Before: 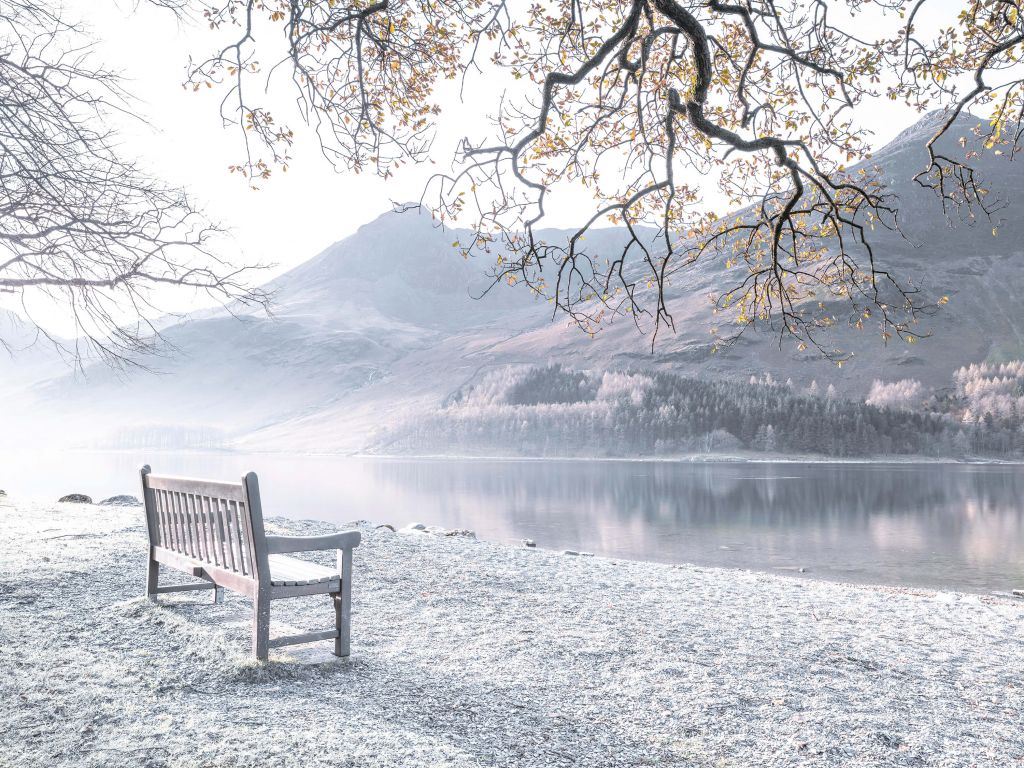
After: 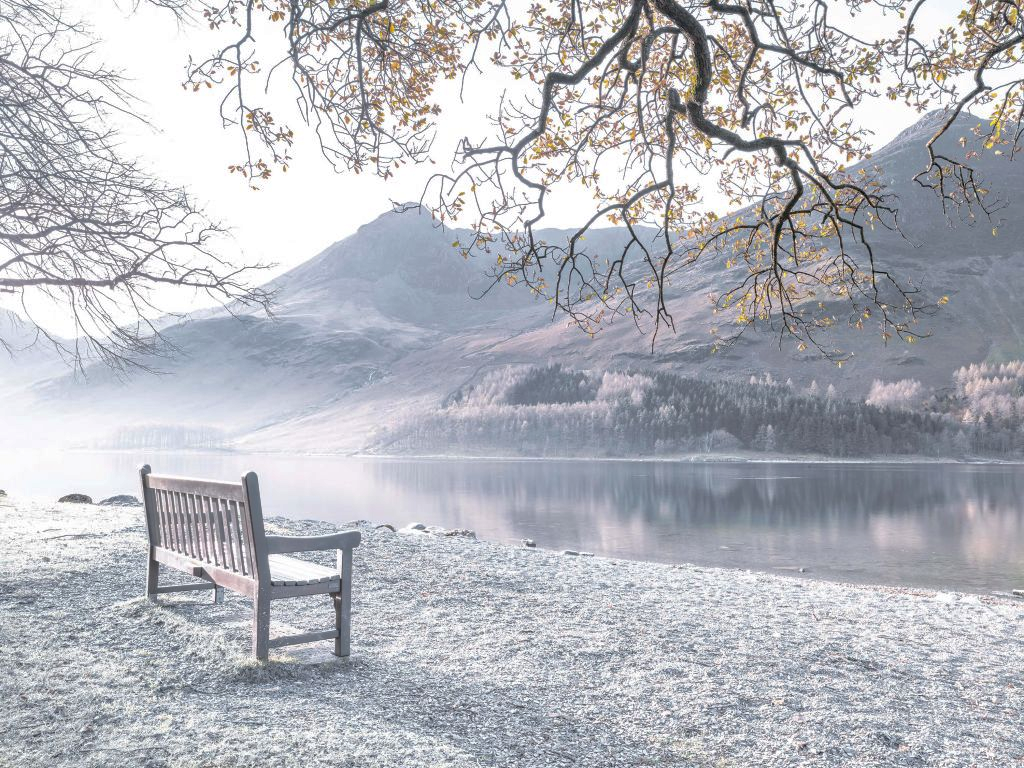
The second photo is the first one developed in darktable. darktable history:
shadows and highlights: on, module defaults
color correction: highlights b* 0.034, saturation 0.979
